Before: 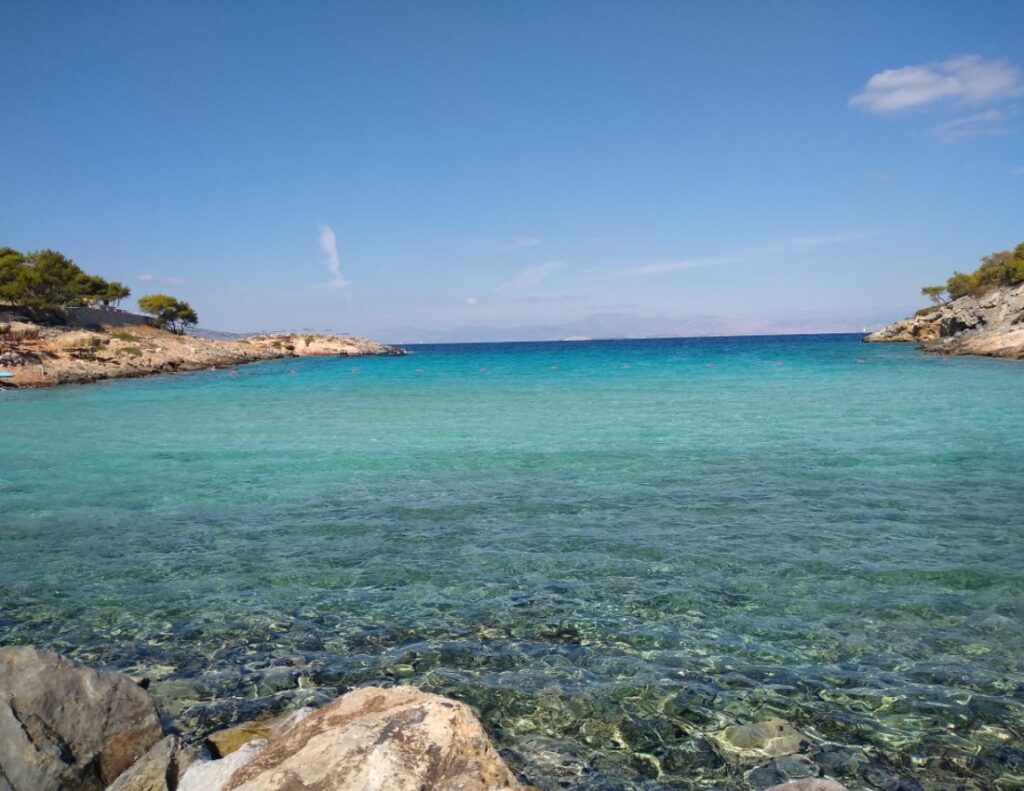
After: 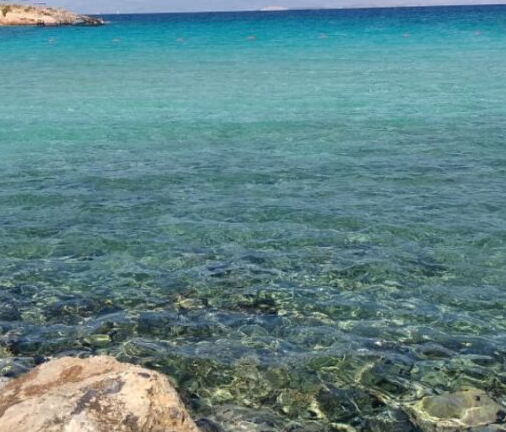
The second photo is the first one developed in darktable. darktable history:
crop: left 29.672%, top 41.786%, right 20.851%, bottom 3.487%
